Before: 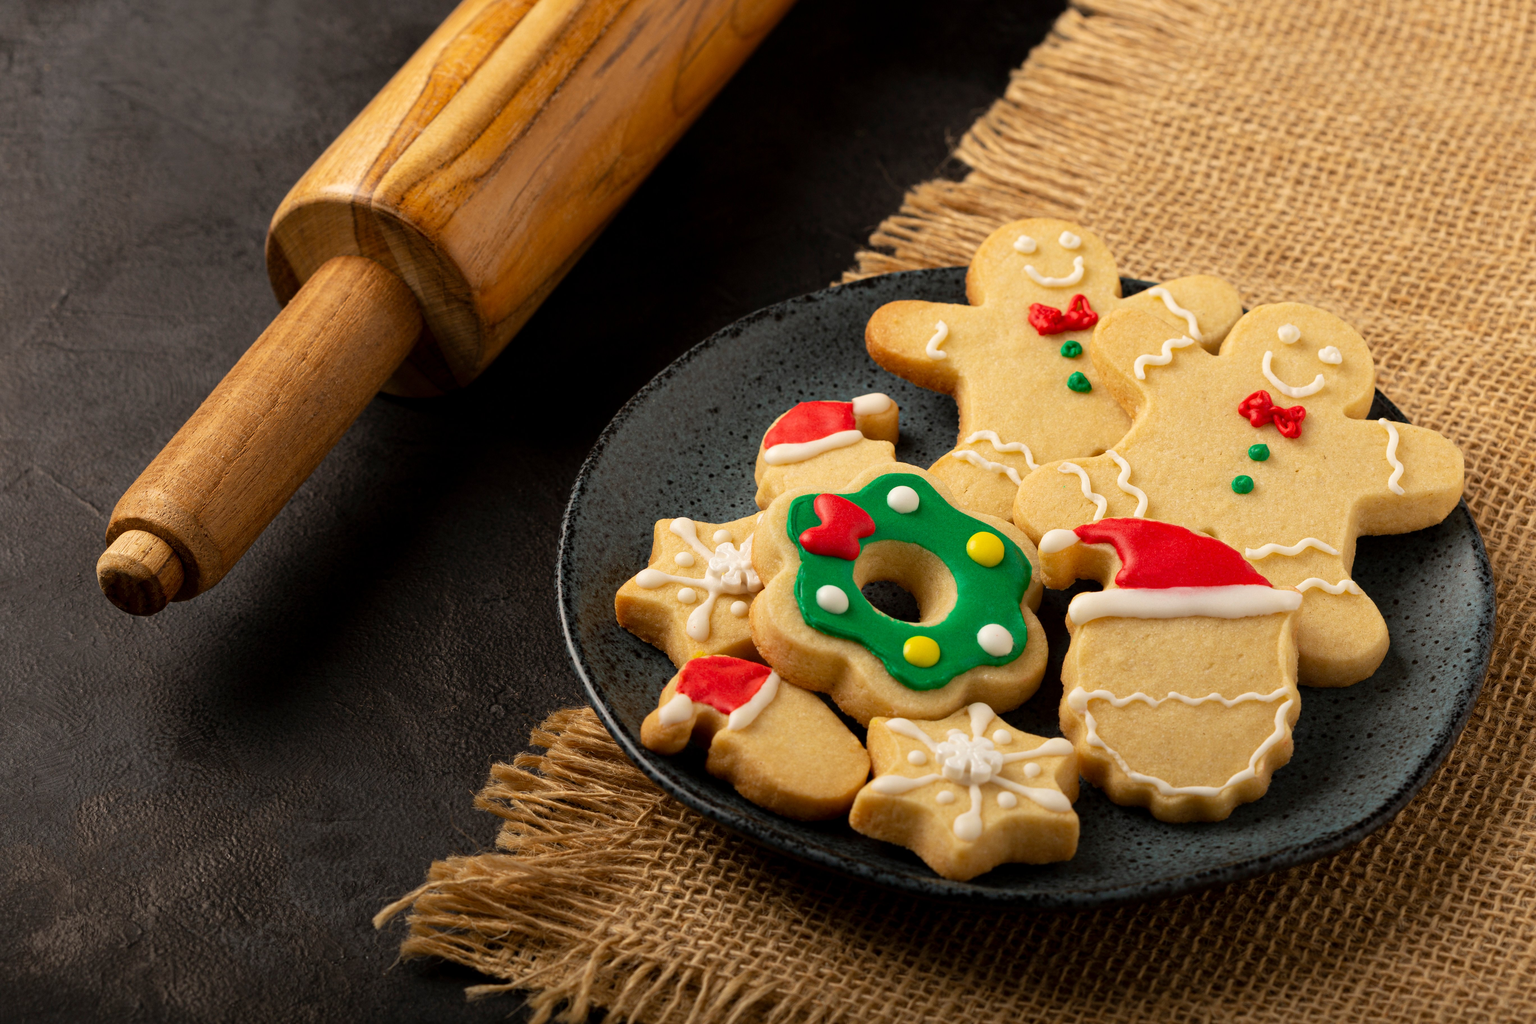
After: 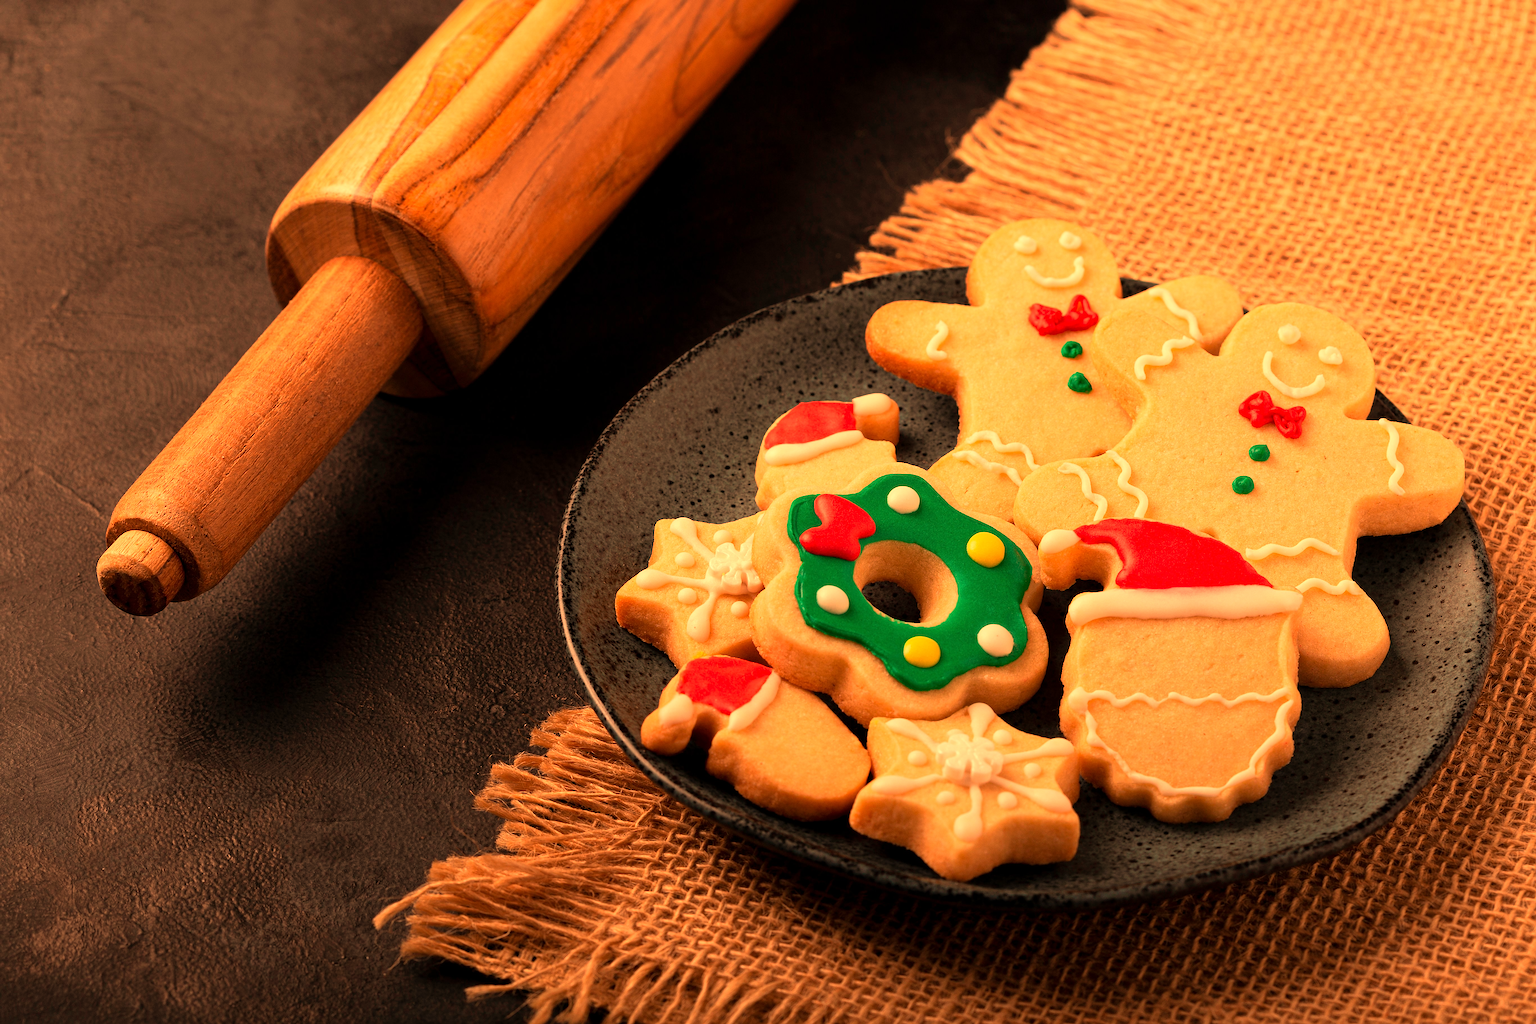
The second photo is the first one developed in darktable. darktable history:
sharpen: on, module defaults
white balance: red 1.467, blue 0.684
